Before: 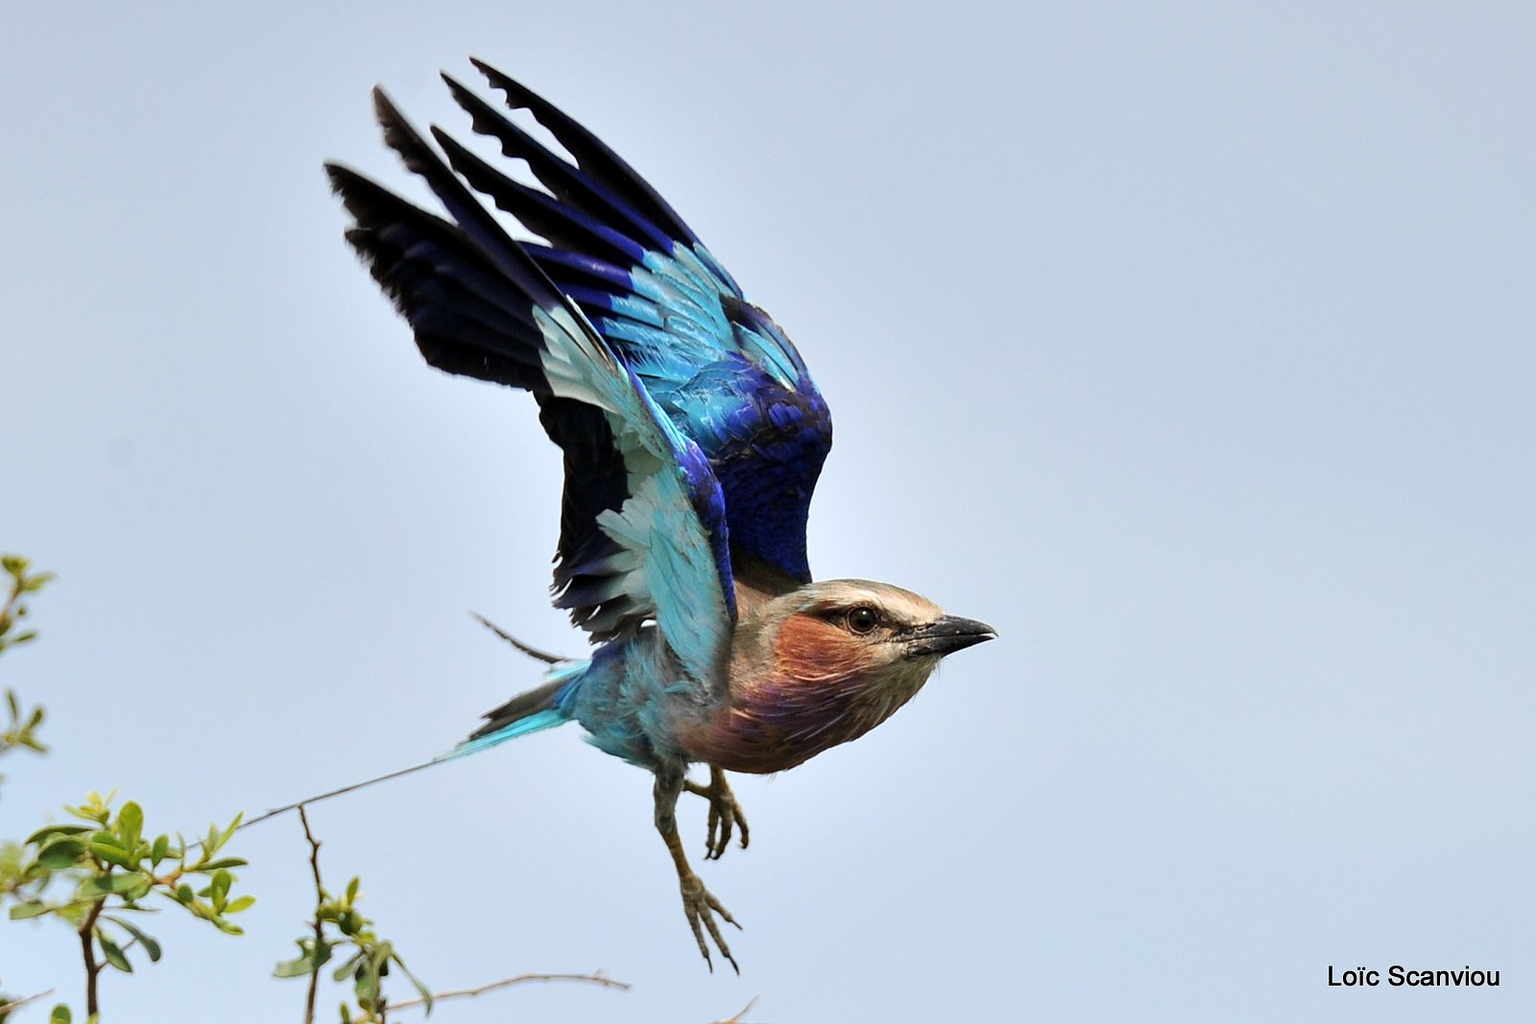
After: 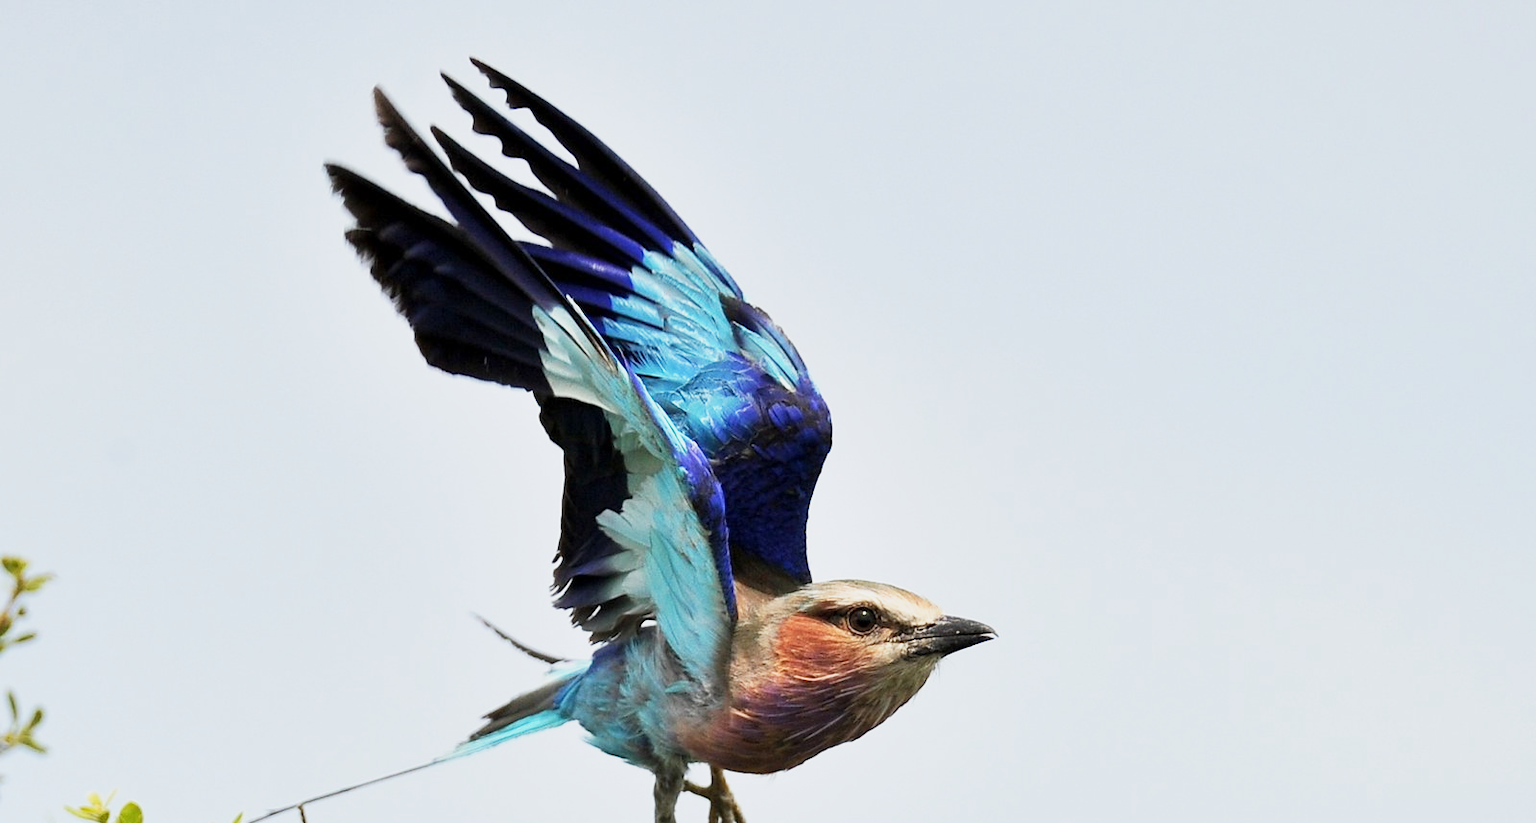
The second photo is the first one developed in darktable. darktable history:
base curve: curves: ch0 [(0, 0) (0.088, 0.125) (0.176, 0.251) (0.354, 0.501) (0.613, 0.749) (1, 0.877)], preserve colors none
crop: bottom 19.52%
